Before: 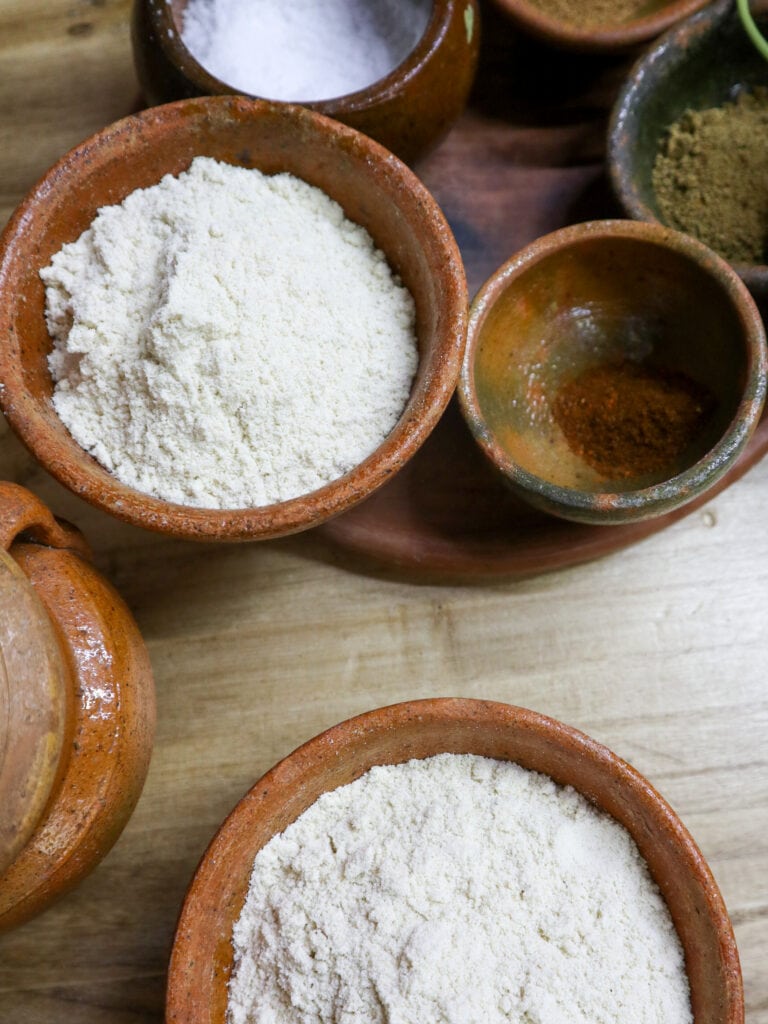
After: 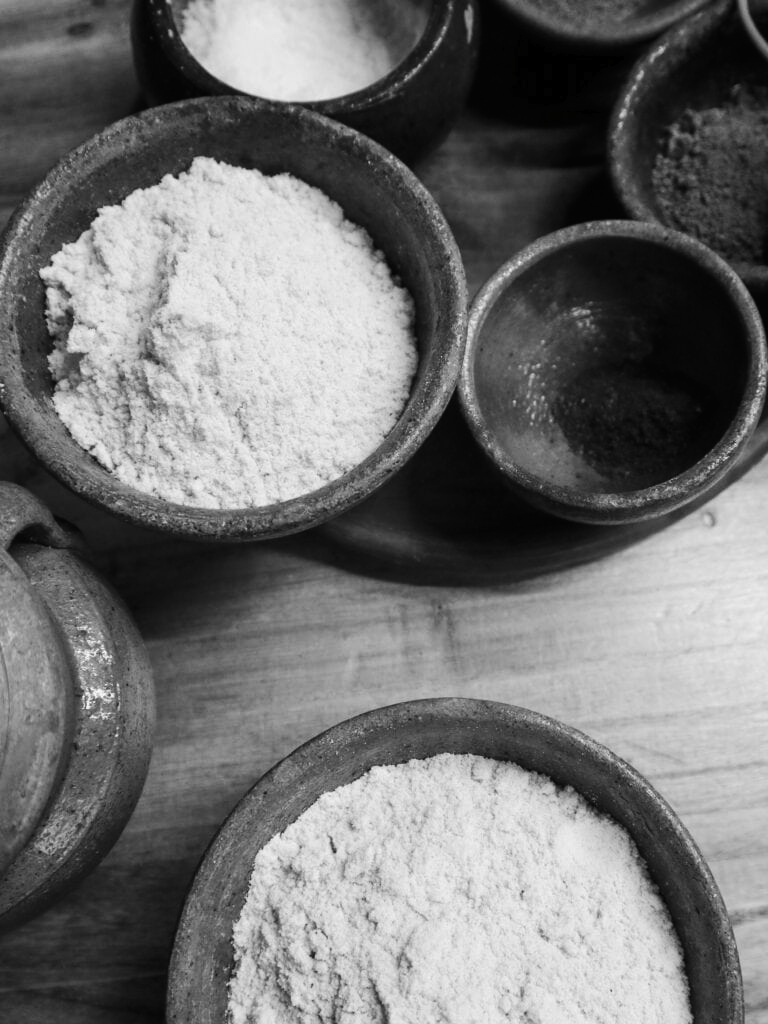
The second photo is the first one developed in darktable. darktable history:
tone curve: curves: ch0 [(0, 0) (0.003, 0.008) (0.011, 0.011) (0.025, 0.014) (0.044, 0.021) (0.069, 0.029) (0.1, 0.042) (0.136, 0.06) (0.177, 0.09) (0.224, 0.126) (0.277, 0.177) (0.335, 0.243) (0.399, 0.31) (0.468, 0.388) (0.543, 0.484) (0.623, 0.585) (0.709, 0.683) (0.801, 0.775) (0.898, 0.873) (1, 1)], preserve colors none
color look up table: target L [92, 87.05, 79.88, 84.91, 74.78, 69.61, 67, 64.23, 59.02, 63.22, 38.66, 42.78, 29.73, 14.2, 4.68, 200.37, 78.43, 79.16, 75.88, 68.87, 64.23, 57.09, 55.28, 57.35, 52.01, 34.88, 28.41, 25.32, 21.25, 91.64, 86.34, 75.88, 65.87, 67.24, 51.49, 57.61, 49.9, 59.02, 41.14, 45.35, 43.19, 37.82, 22.62, 17.06, 9.263, 80.24, 73.19, 64.48, 31.74], target a [0.001, 0.001, 0 ×4, 0.001, 0.001, 0, 0, 0.001, 0.001, 0 ×5, 0.001, 0, 0, 0.001 ×5, 0, 0, 0.001, 0, 0.001, 0.001, 0, 0.001 ×5, 0, 0.001, 0.001, 0.001, 0 ×5, 0.001, 0.001, 0.001], target b [-0.001 ×7, -0.007, -0.001, -0.001, -0.003, -0.002, -0.003, 0.002, 0.001, 0, -0.001, -0.001, 0, -0.001, -0.007, -0.006 ×4, -0.003 ×4, -0.001, -0.001, 0, -0.001, -0.007, -0.006, -0.006, -0.006, -0.001, -0.003, -0.006, -0.003, -0.003, 0.003, 0.002, 0.002, -0.001, -0.007, -0.007, -0.005], num patches 49
